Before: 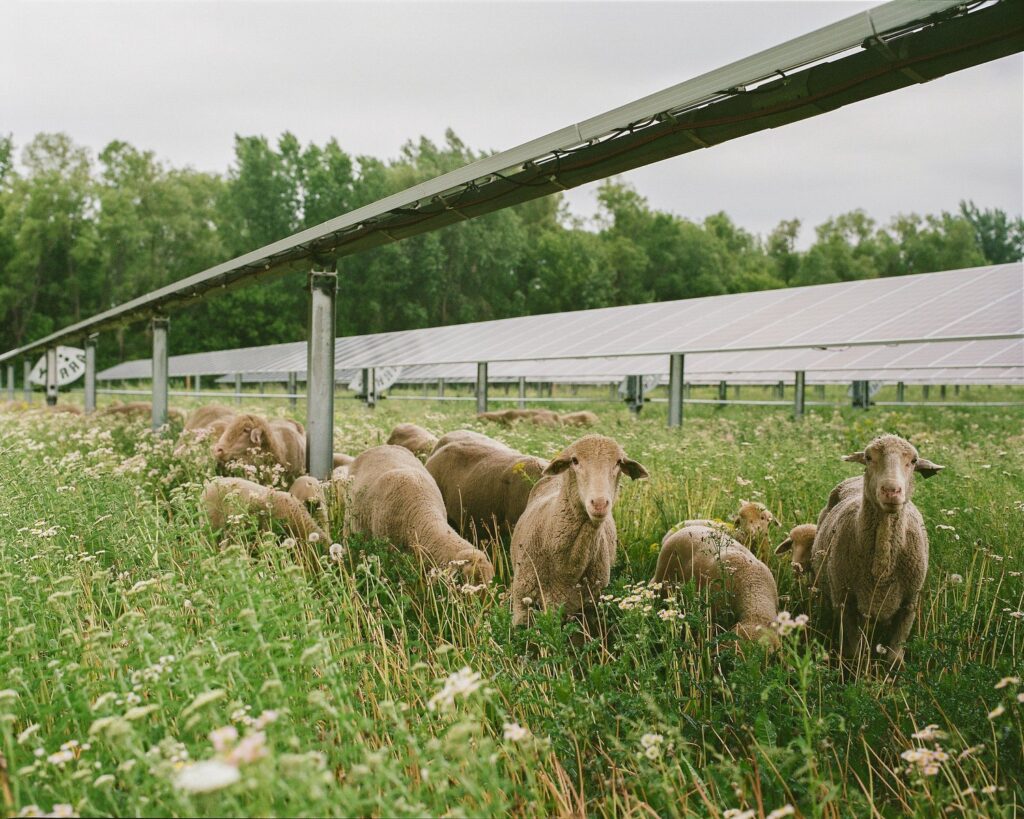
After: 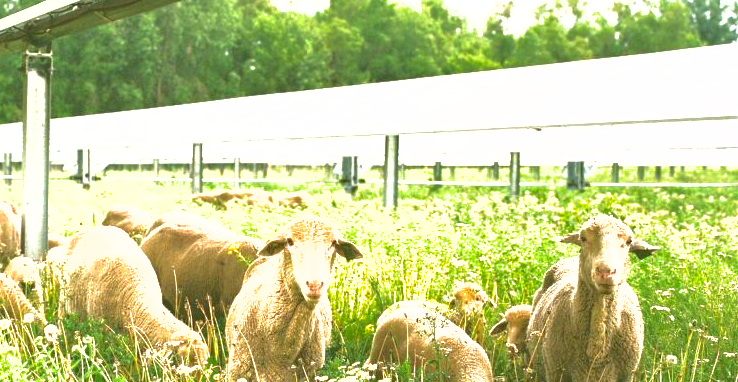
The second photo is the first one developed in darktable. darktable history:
crop and rotate: left 27.868%, top 26.81%, bottom 26.446%
exposure: black level correction 0.001, exposure 1.866 EV, compensate highlight preservation false
shadows and highlights: on, module defaults
